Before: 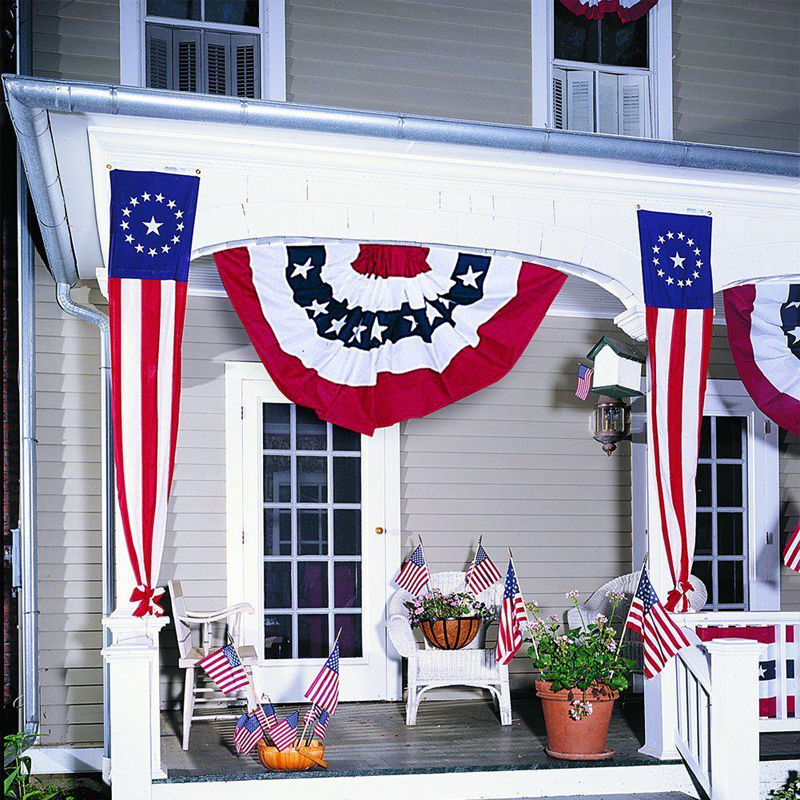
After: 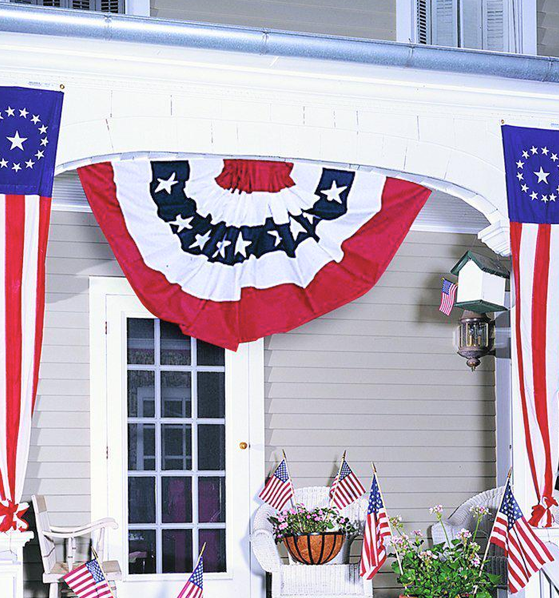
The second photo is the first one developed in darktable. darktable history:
contrast brightness saturation: brightness 0.13
crop and rotate: left 17.046%, top 10.659%, right 12.989%, bottom 14.553%
